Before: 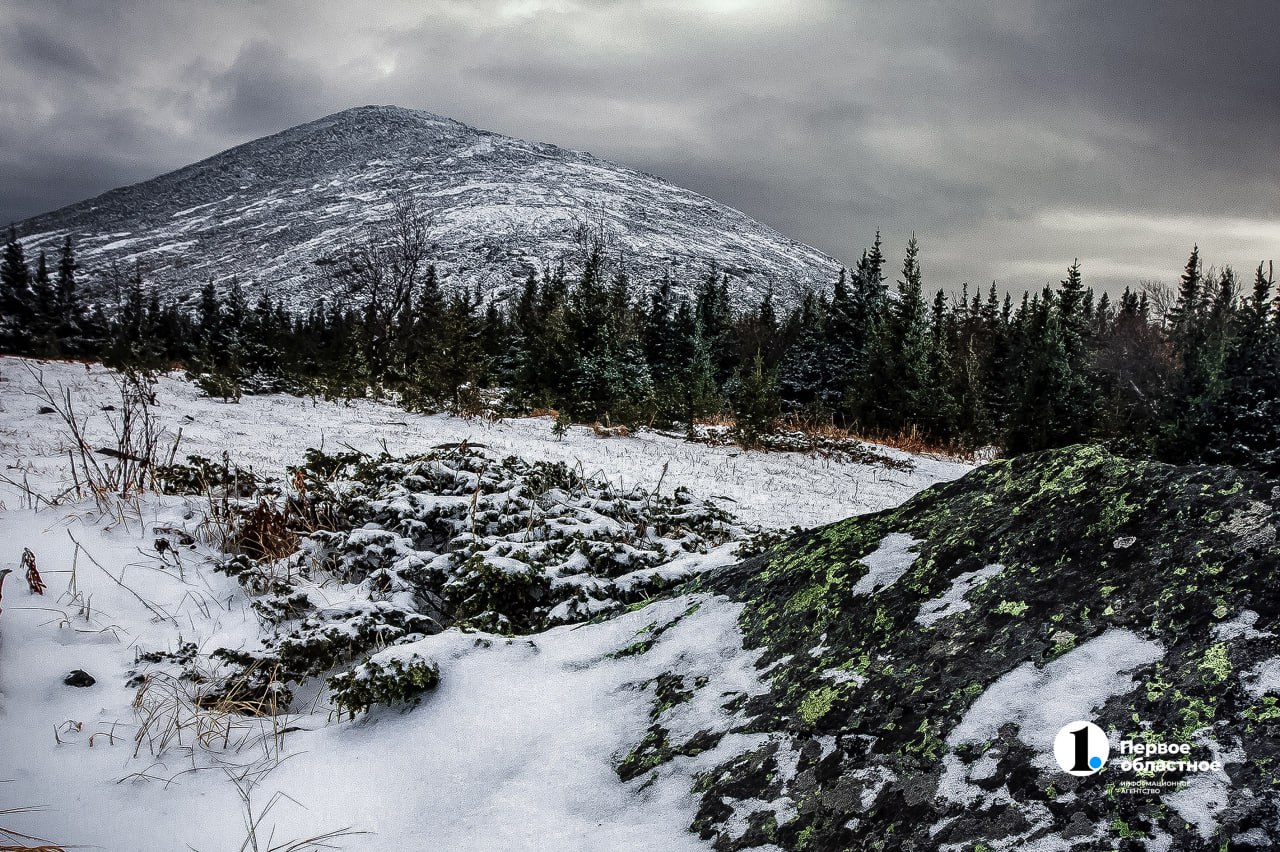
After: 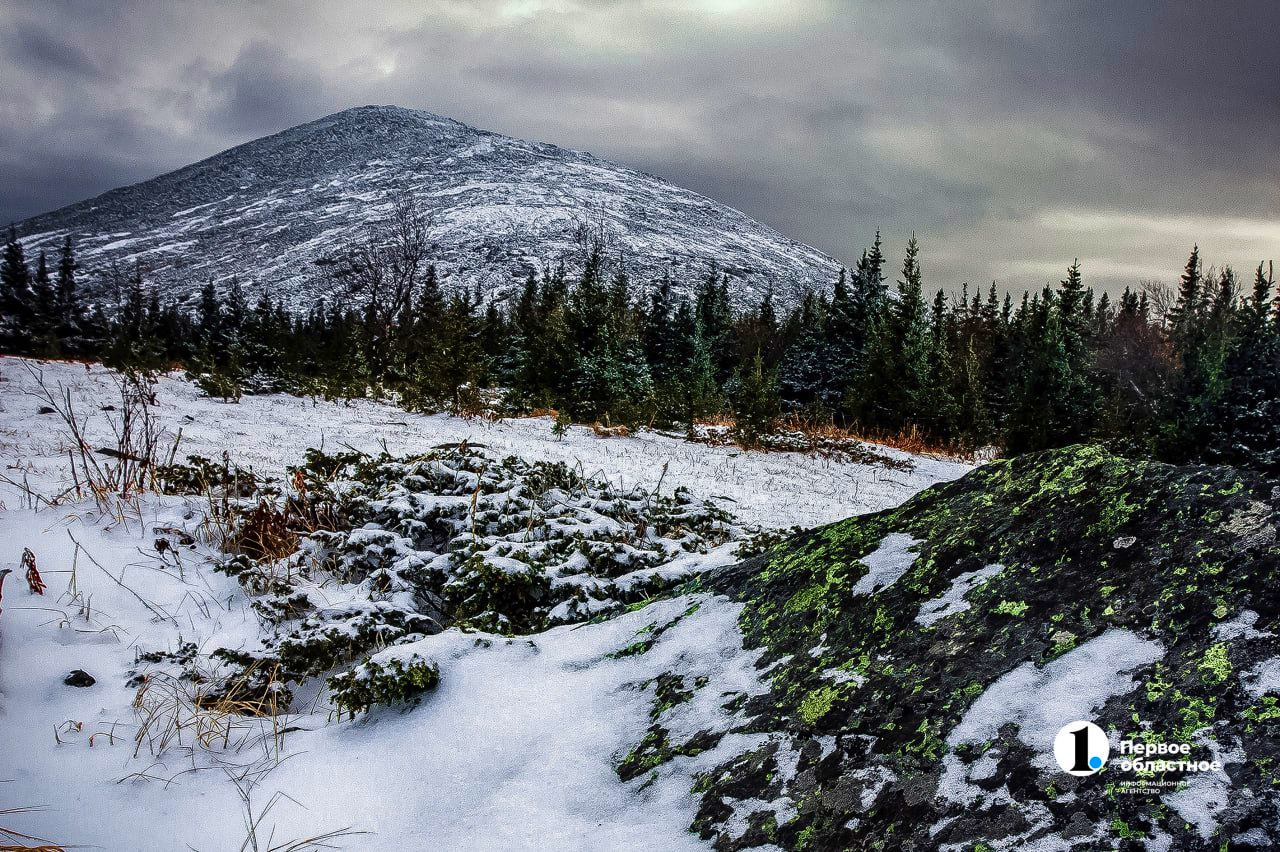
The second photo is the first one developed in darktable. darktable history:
contrast brightness saturation: brightness -0.02, saturation 0.35
velvia: on, module defaults
